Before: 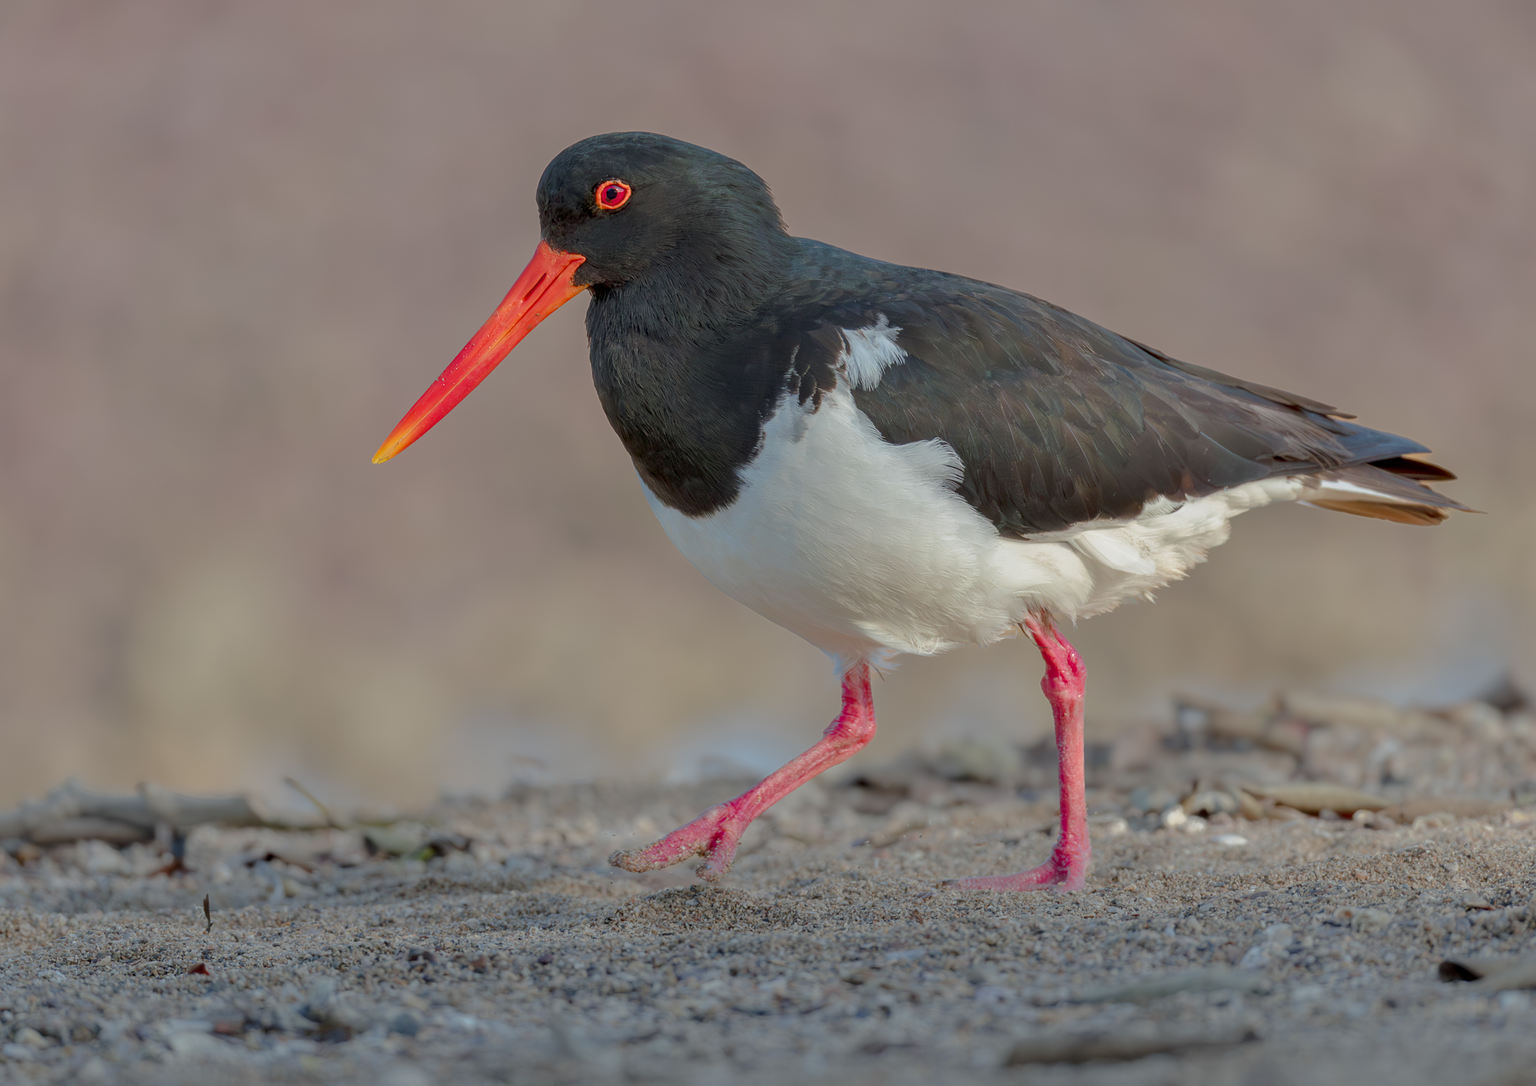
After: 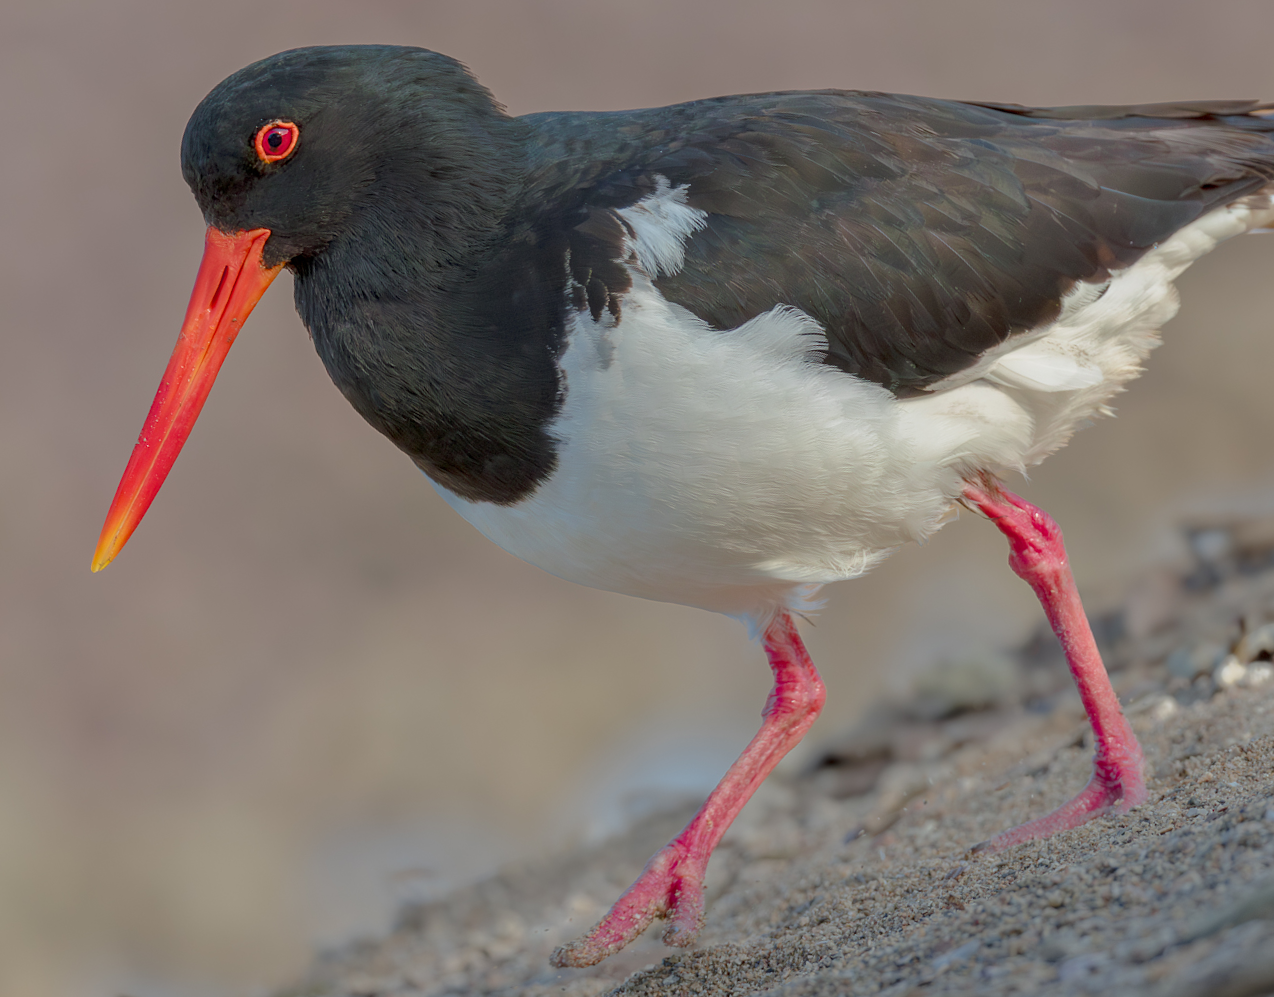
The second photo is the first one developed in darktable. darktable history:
crop and rotate: angle 18.79°, left 6.978%, right 3.651%, bottom 1.062%
